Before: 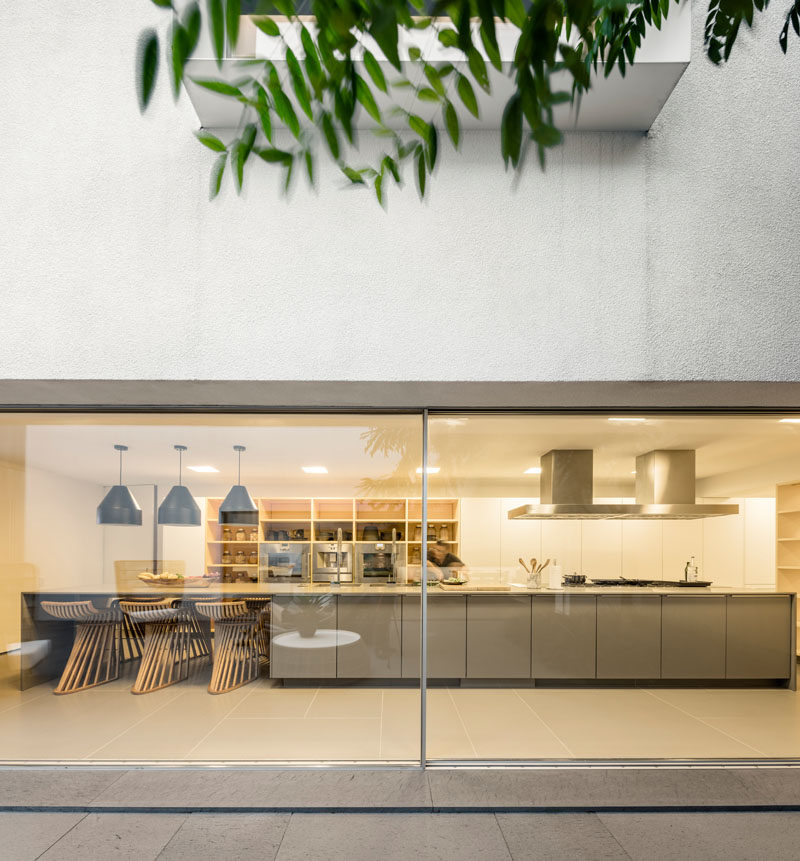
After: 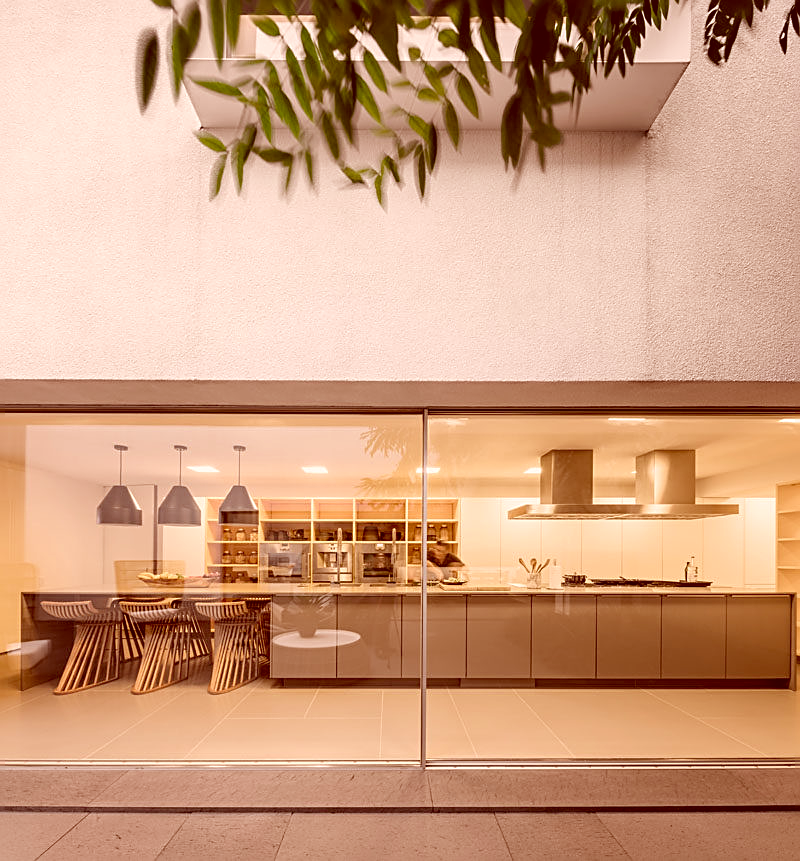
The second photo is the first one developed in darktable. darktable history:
color correction: highlights a* 9.29, highlights b* 8.64, shadows a* 39.58, shadows b* 39.91, saturation 0.823
sharpen: on, module defaults
